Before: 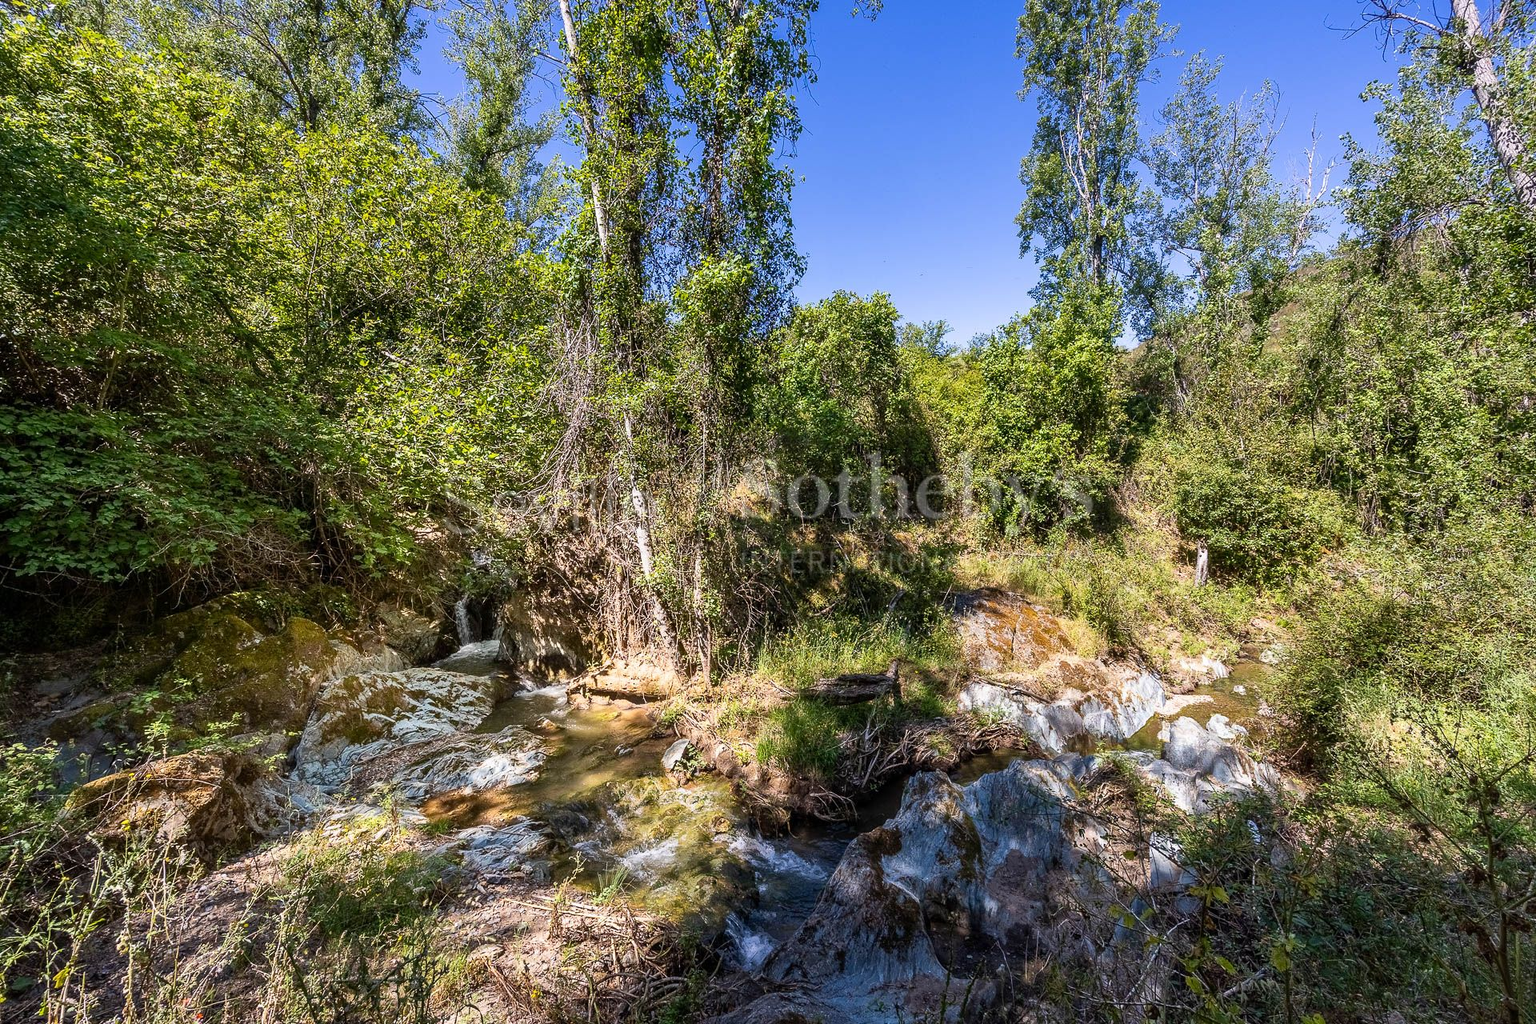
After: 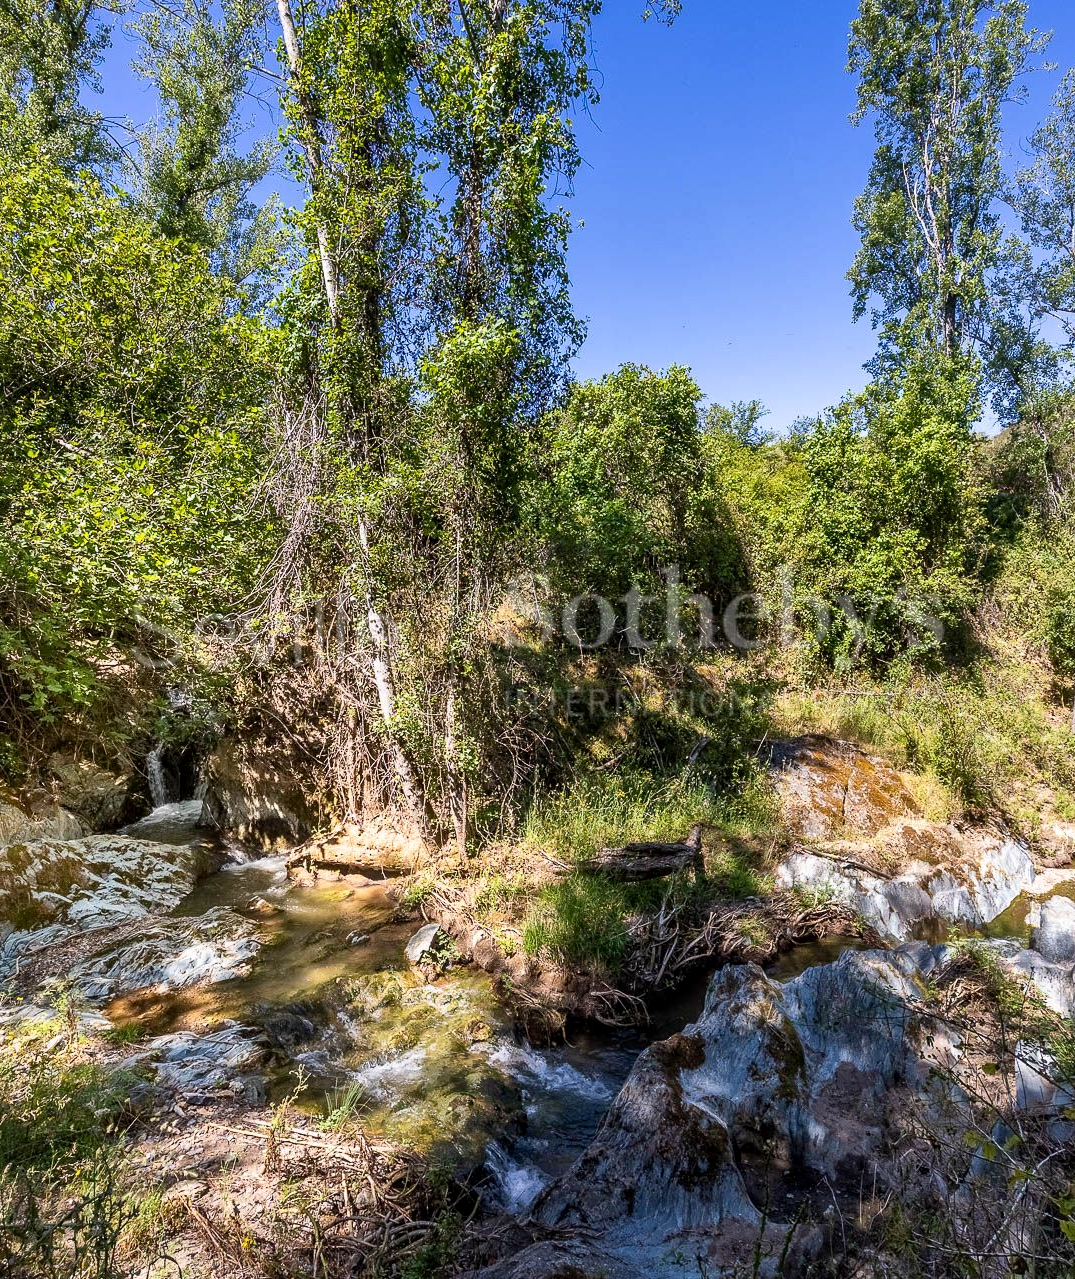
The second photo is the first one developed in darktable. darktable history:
crop: left 21.984%, right 21.978%, bottom 0.006%
local contrast: mode bilateral grid, contrast 19, coarseness 51, detail 119%, midtone range 0.2
